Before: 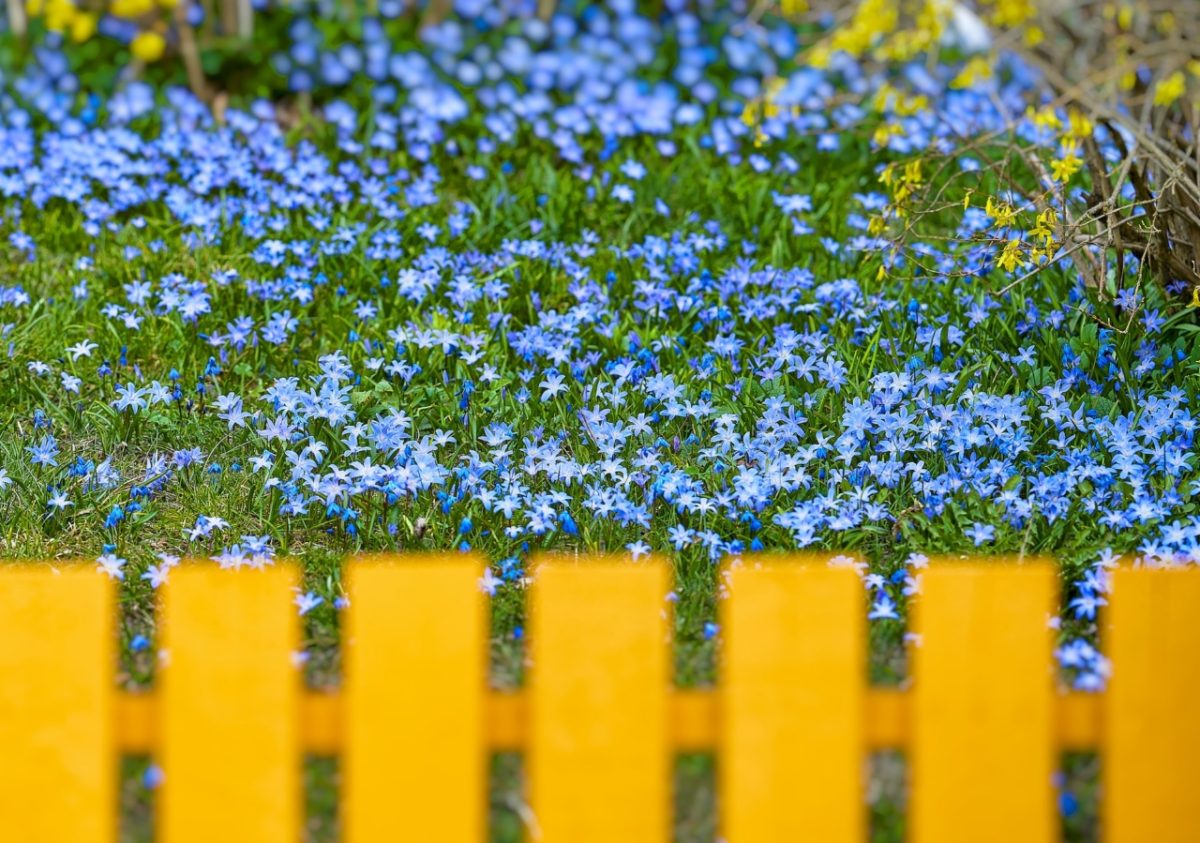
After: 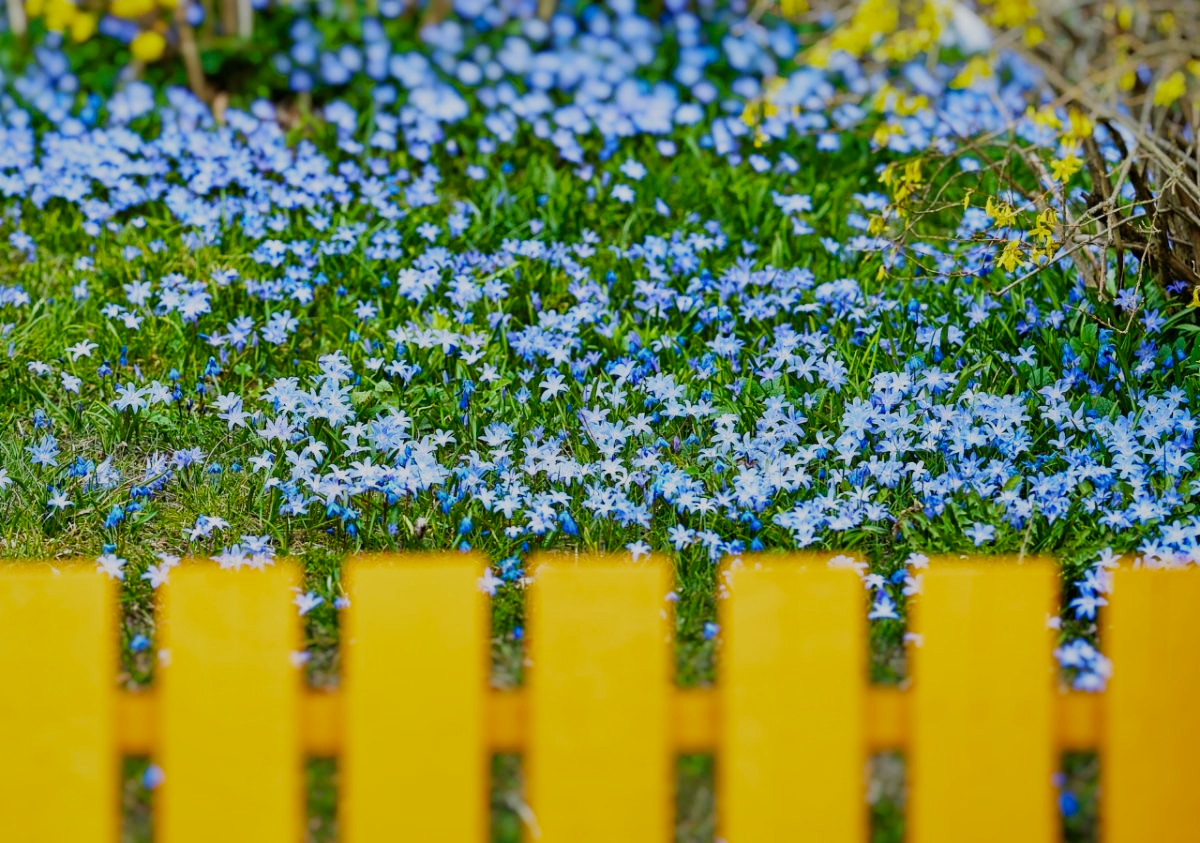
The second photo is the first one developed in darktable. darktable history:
sigmoid: contrast 1.69, skew -0.23, preserve hue 0%, red attenuation 0.1, red rotation 0.035, green attenuation 0.1, green rotation -0.017, blue attenuation 0.15, blue rotation -0.052, base primaries Rec2020
shadows and highlights: on, module defaults
